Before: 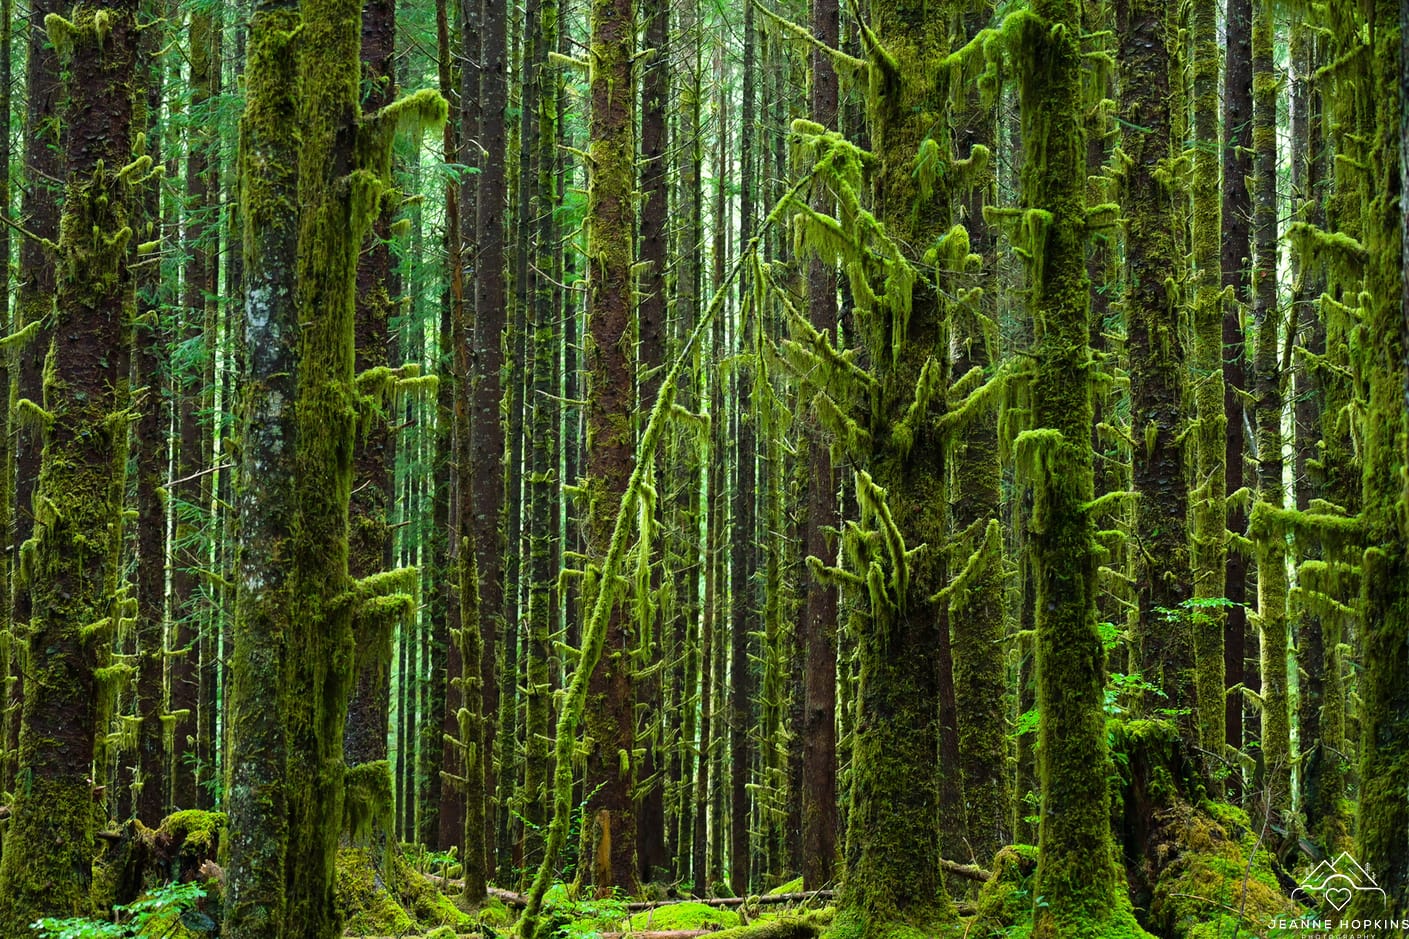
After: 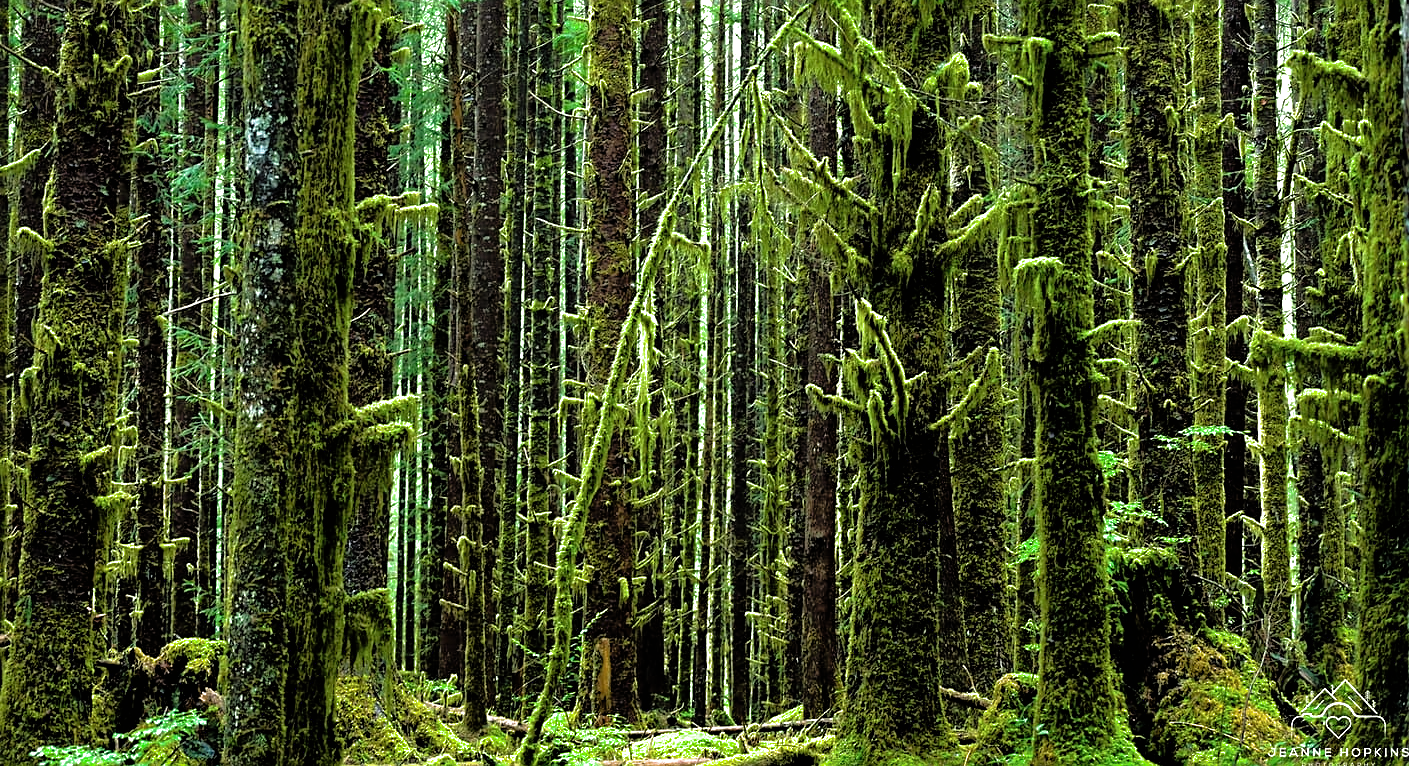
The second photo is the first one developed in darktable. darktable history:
crop and rotate: top 18.382%
tone equalizer: -8 EV -0.447 EV, -7 EV -0.363 EV, -6 EV -0.299 EV, -5 EV -0.211 EV, -3 EV 0.214 EV, -2 EV 0.312 EV, -1 EV 0.37 EV, +0 EV 0.435 EV
shadows and highlights: on, module defaults
filmic rgb: black relative exposure -8.2 EV, white relative exposure 2.2 EV, target white luminance 99.935%, hardness 7.07, latitude 74.9%, contrast 1.315, highlights saturation mix -1.62%, shadows ↔ highlights balance 29.86%, iterations of high-quality reconstruction 0
sharpen: amount 0.49
